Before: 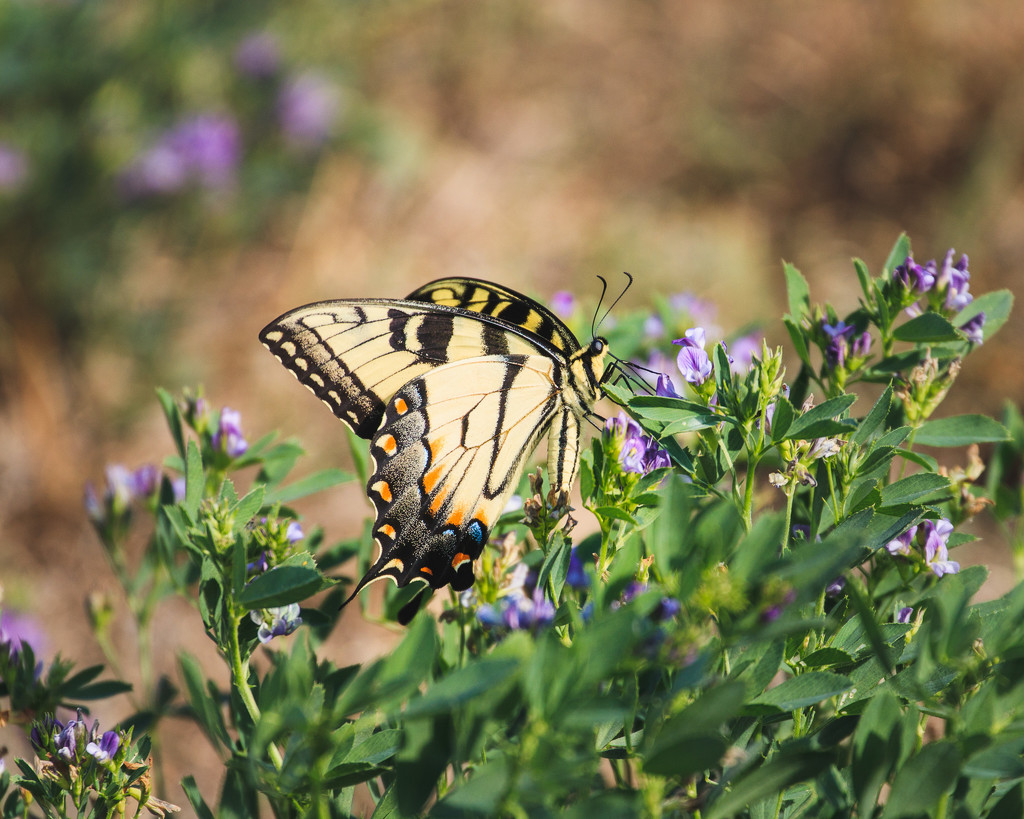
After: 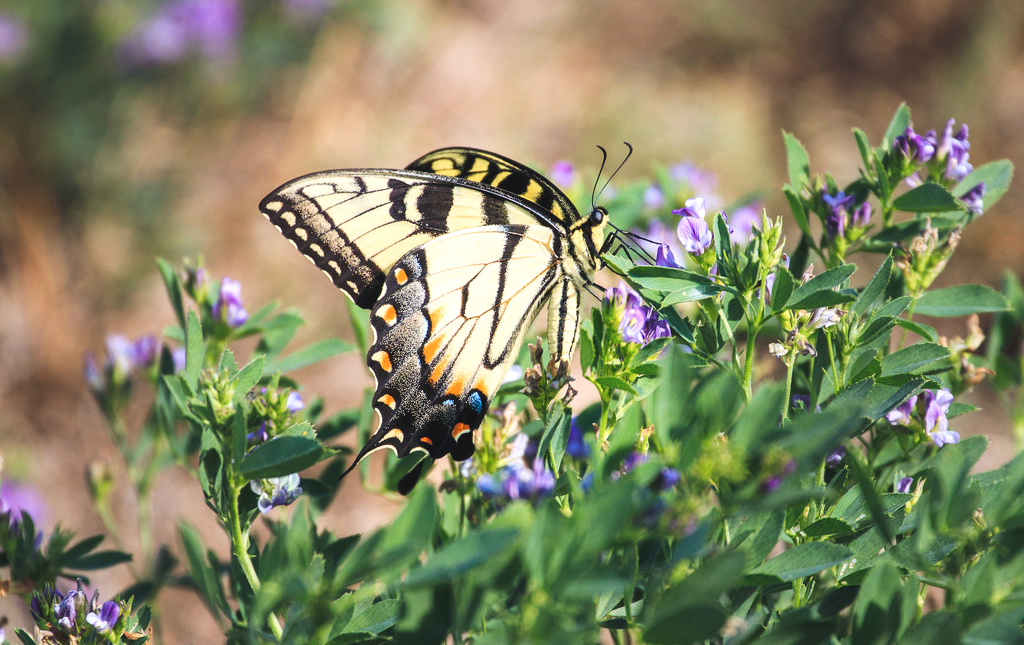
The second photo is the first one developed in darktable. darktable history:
crop and rotate: top 15.906%, bottom 5.33%
color calibration: illuminant as shot in camera, x 0.358, y 0.373, temperature 4628.91 K
exposure: black level correction 0, exposure 0.3 EV, compensate highlight preservation false
